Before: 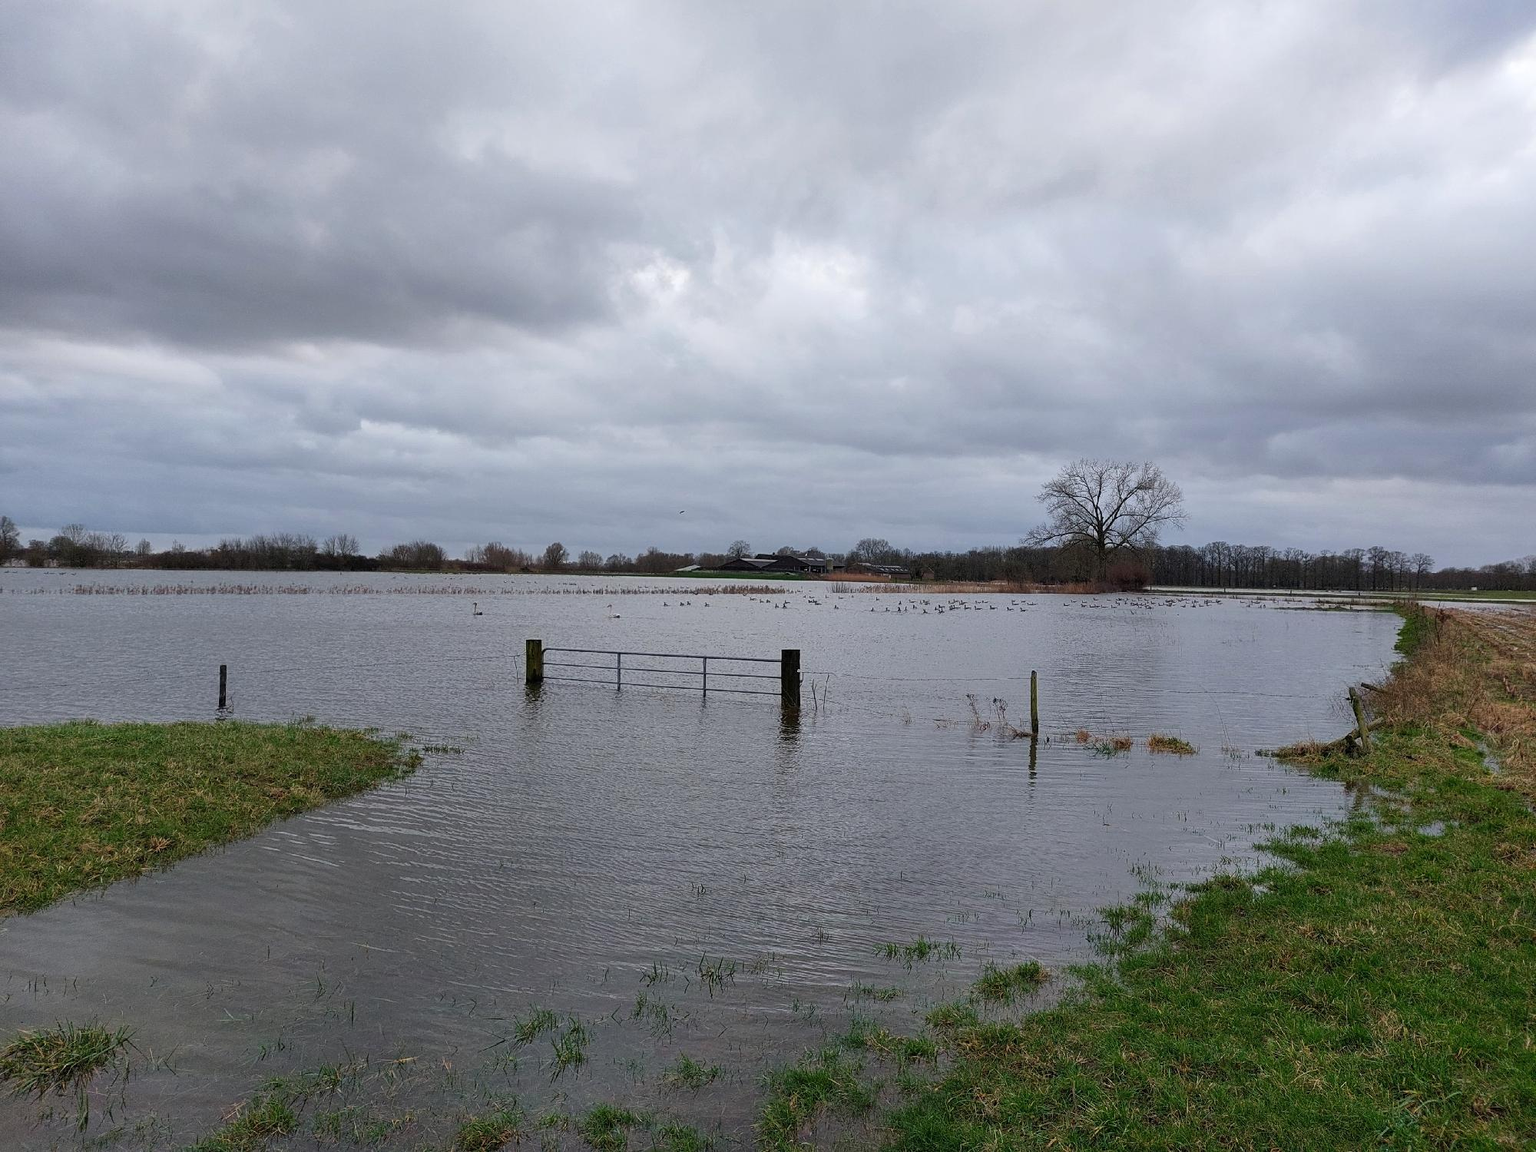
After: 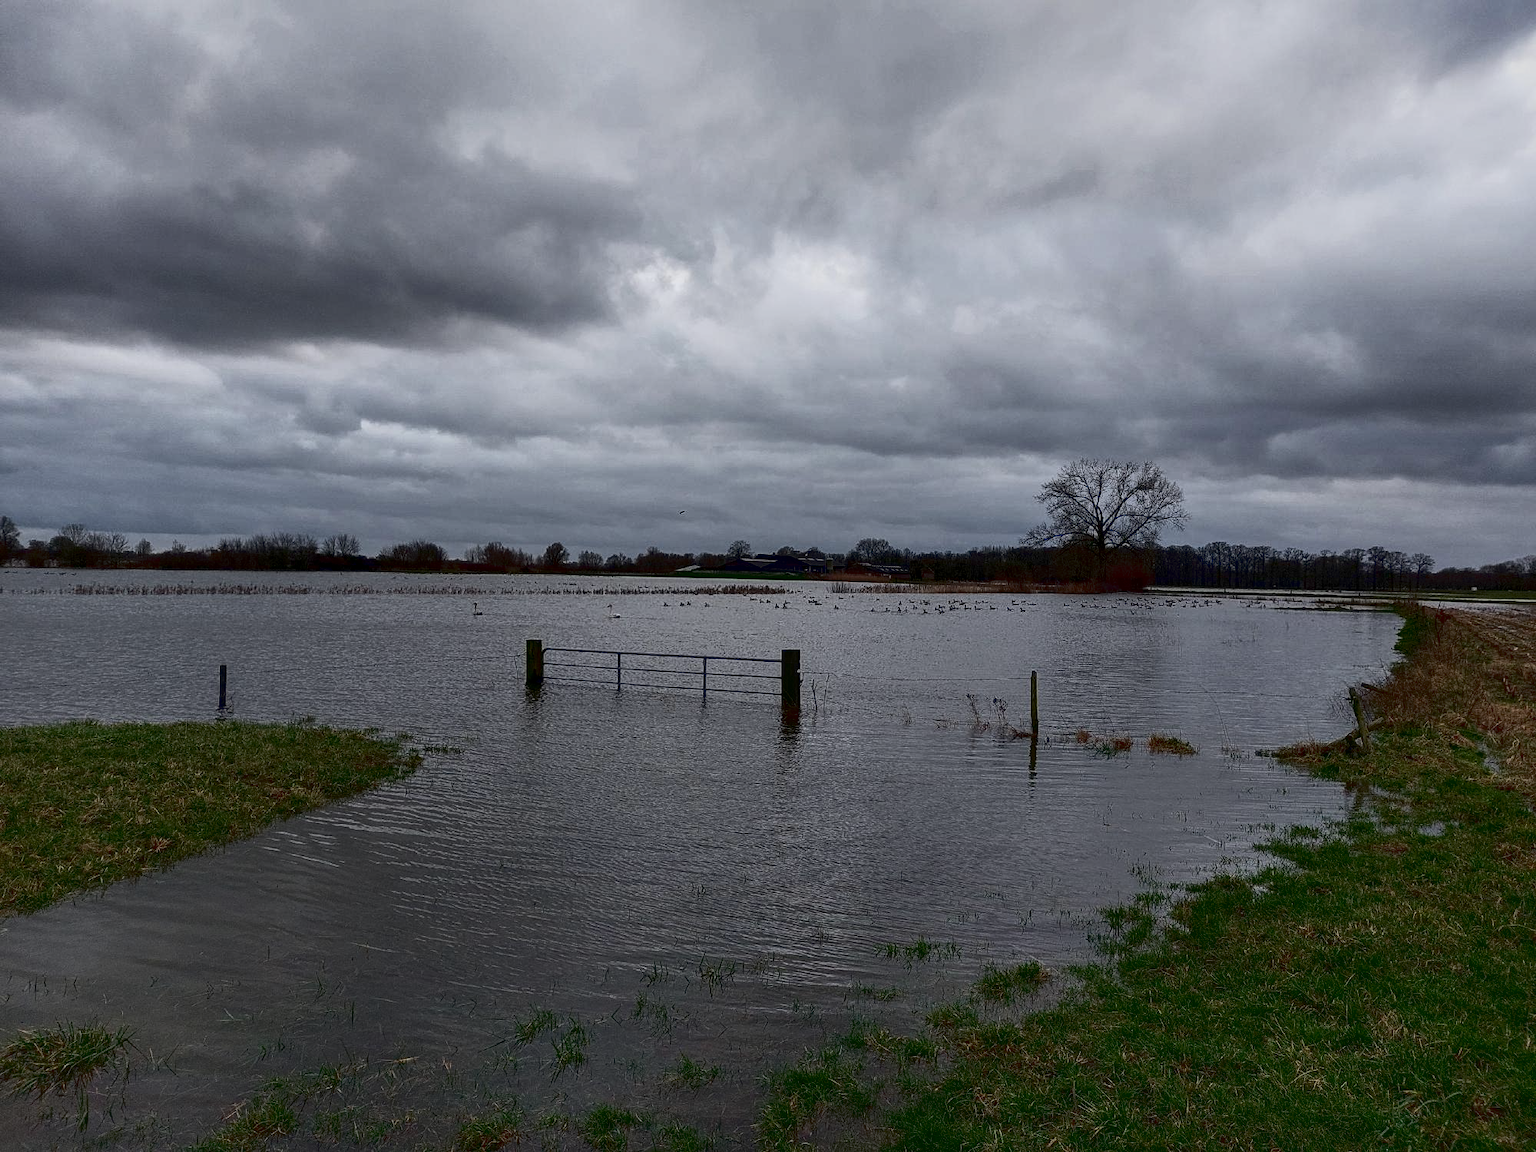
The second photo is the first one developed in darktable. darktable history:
local contrast: highlights 19%, detail 187%
tone curve: curves: ch0 [(0, 0.148) (0.191, 0.225) (0.39, 0.373) (0.669, 0.716) (0.847, 0.818) (1, 0.839)], color space Lab, linked channels, preserve colors none
exposure: exposure -0.99 EV, compensate highlight preservation false
